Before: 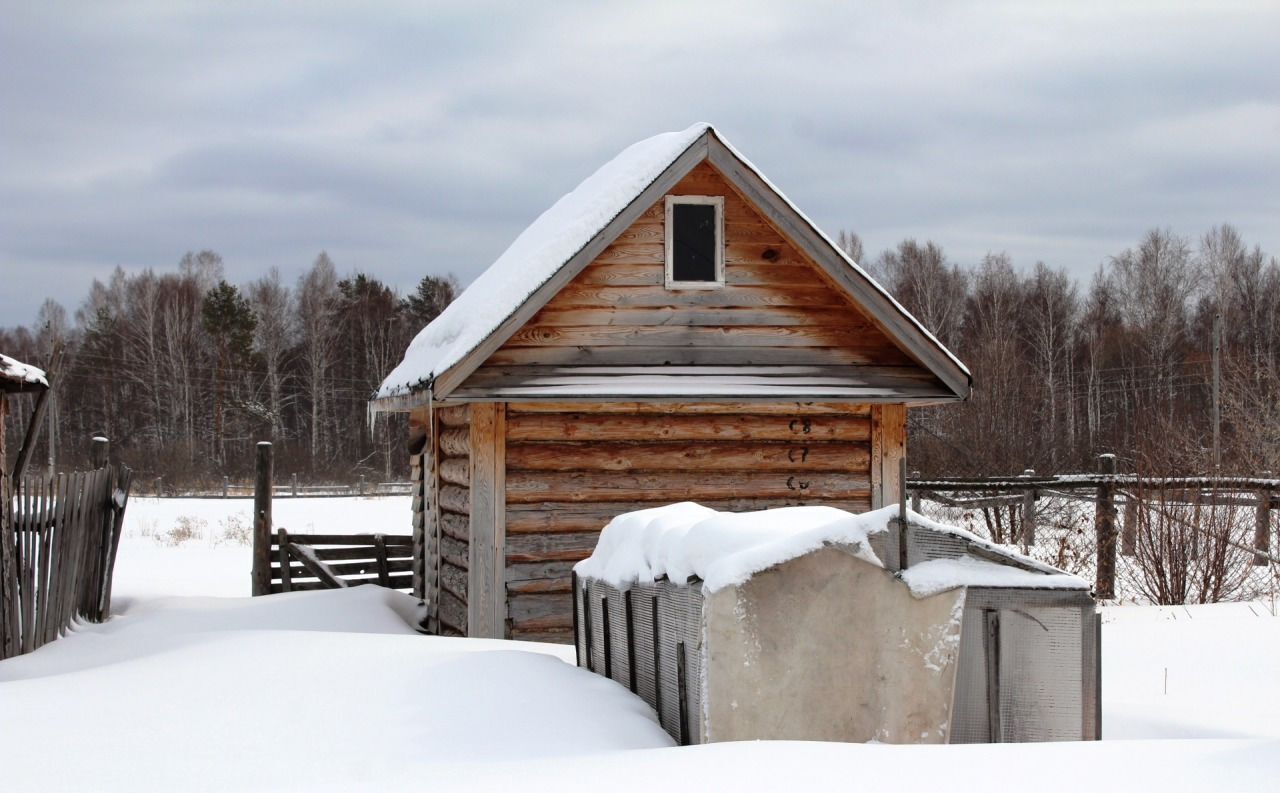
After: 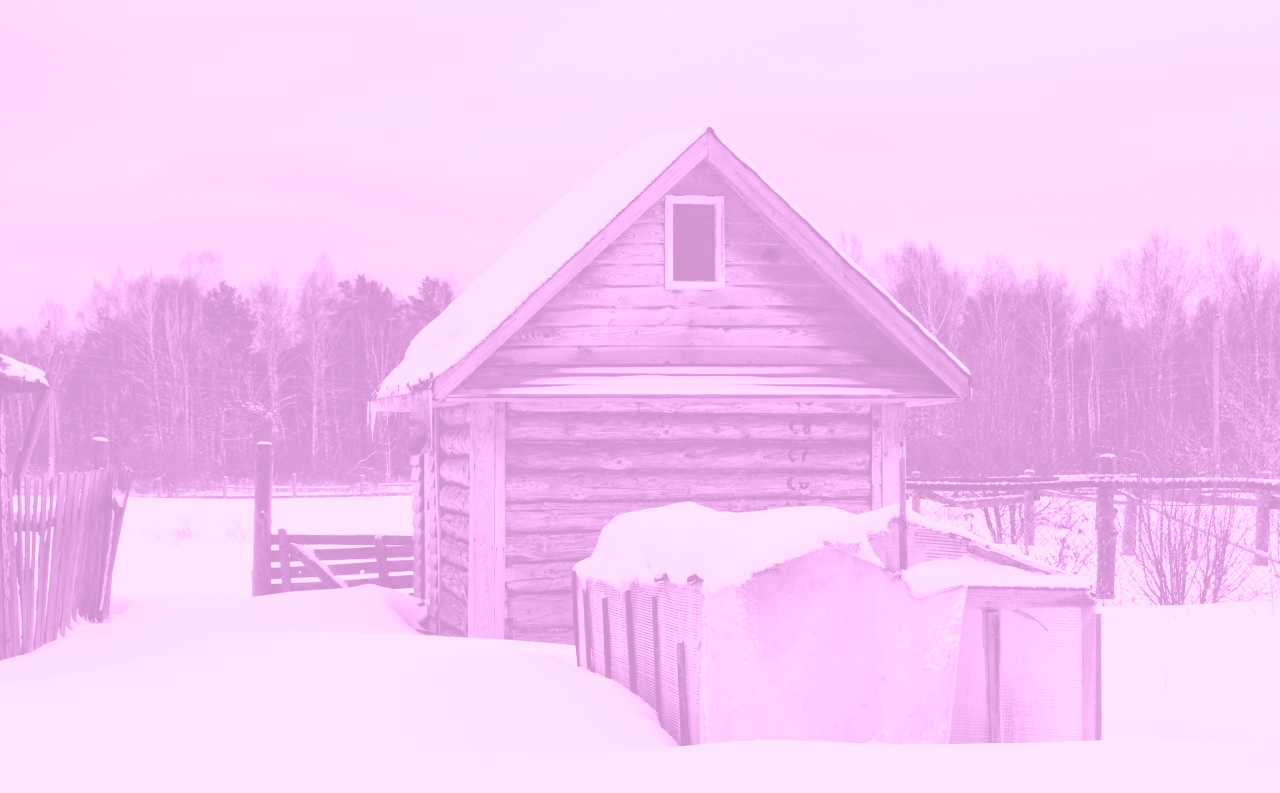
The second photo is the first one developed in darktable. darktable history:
contrast brightness saturation: contrast 0.28
colorize: hue 331.2°, saturation 75%, source mix 30.28%, lightness 70.52%, version 1
